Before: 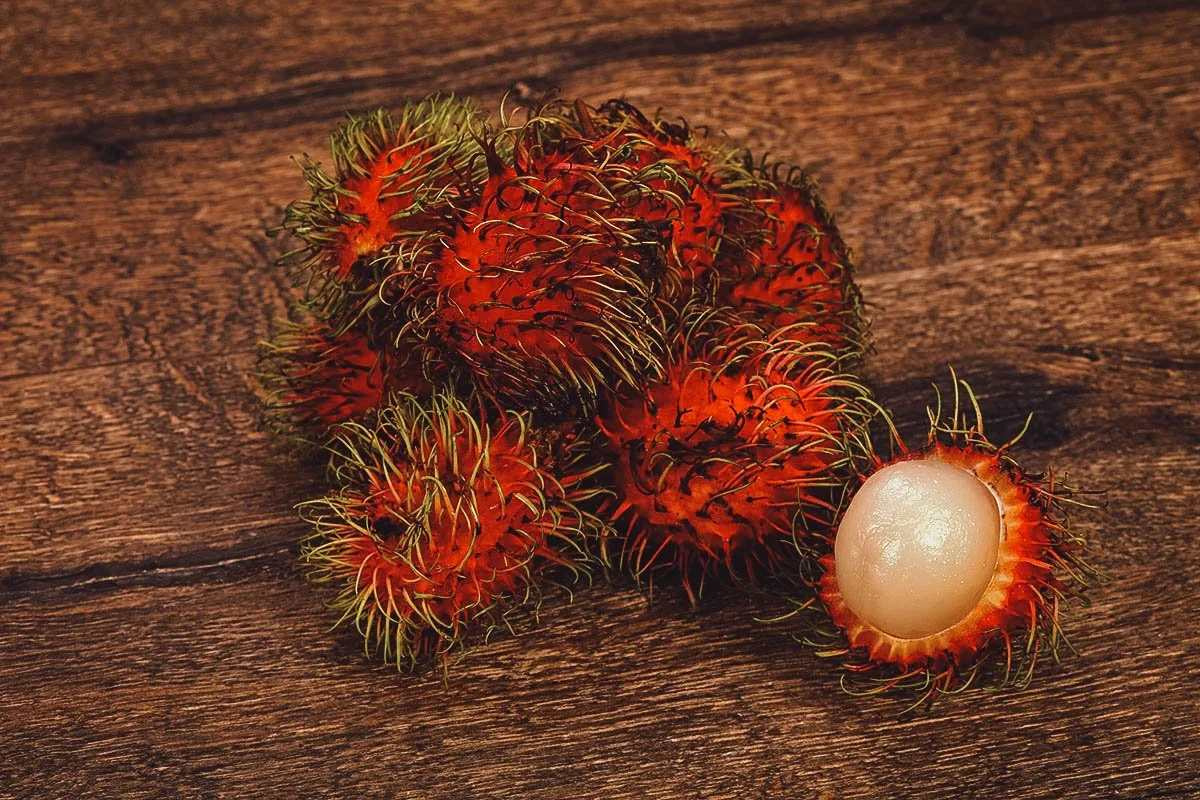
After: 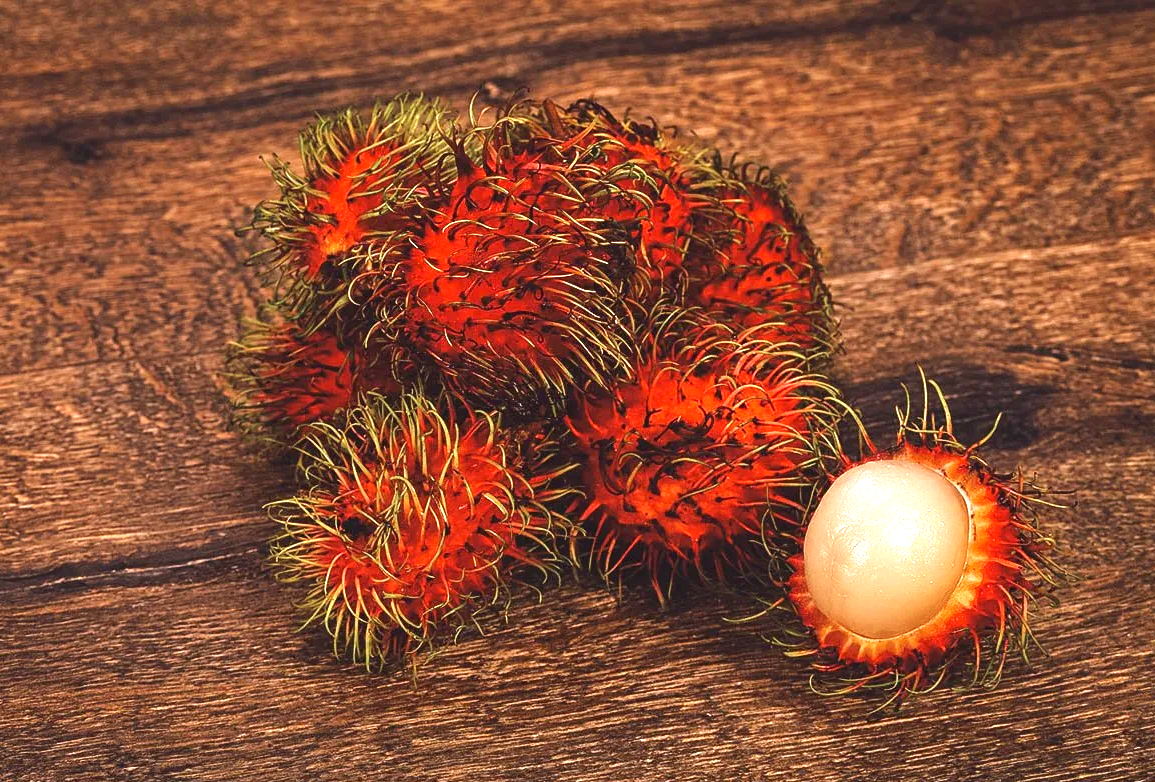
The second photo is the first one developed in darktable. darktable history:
crop and rotate: left 2.647%, right 1.085%, bottom 2.24%
exposure: black level correction 0, exposure 0.93 EV, compensate exposure bias true, compensate highlight preservation false
